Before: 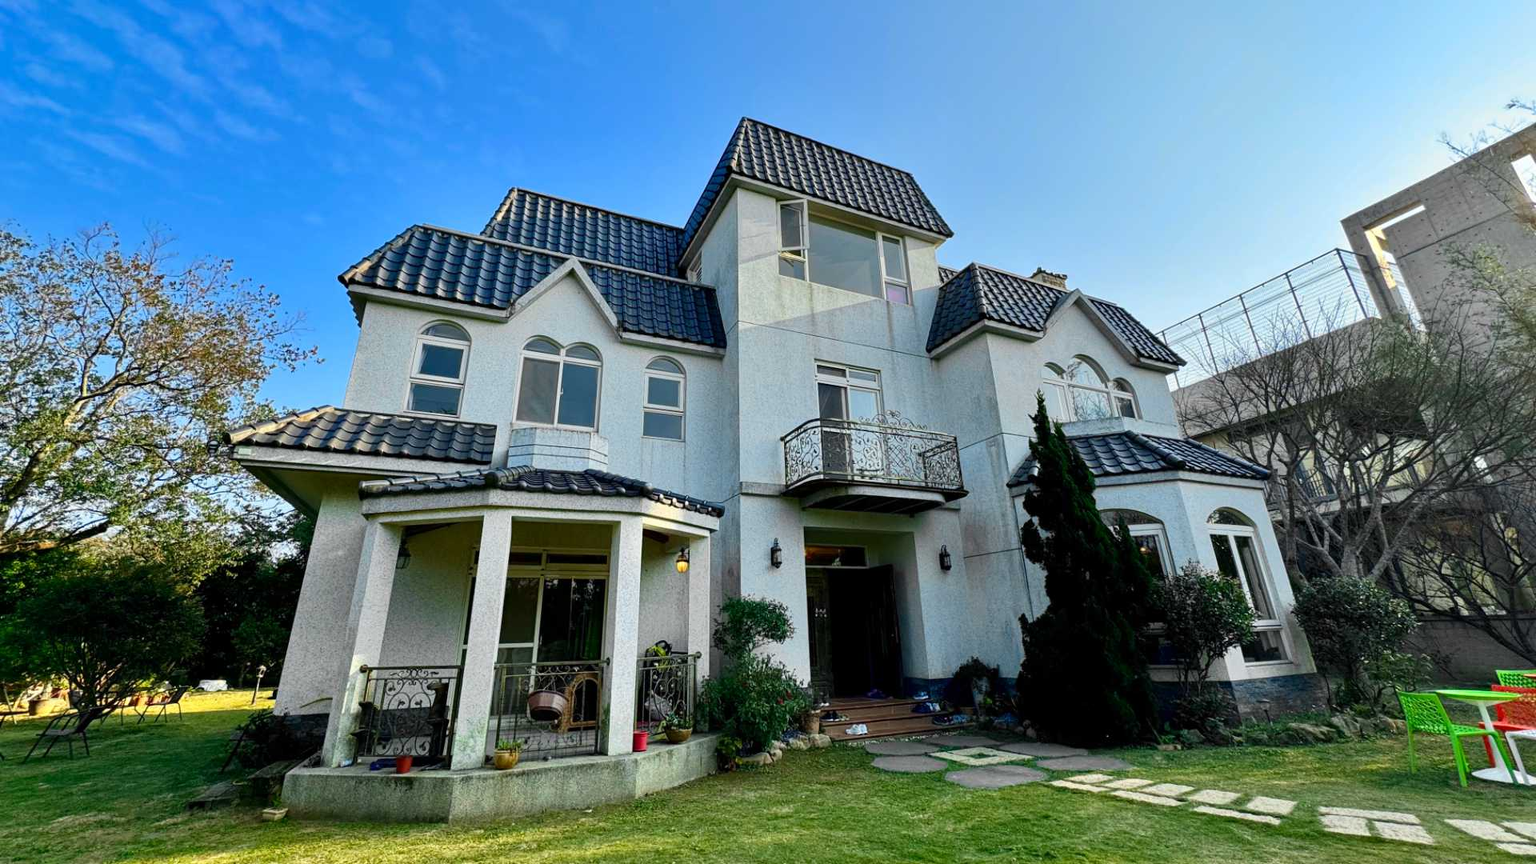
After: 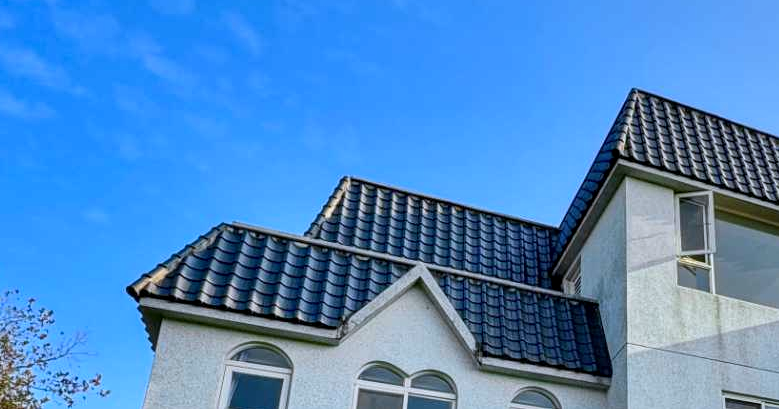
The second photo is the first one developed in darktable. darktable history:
crop: left 15.452%, top 5.459%, right 43.956%, bottom 56.62%
local contrast: on, module defaults
white balance: red 0.984, blue 1.059
